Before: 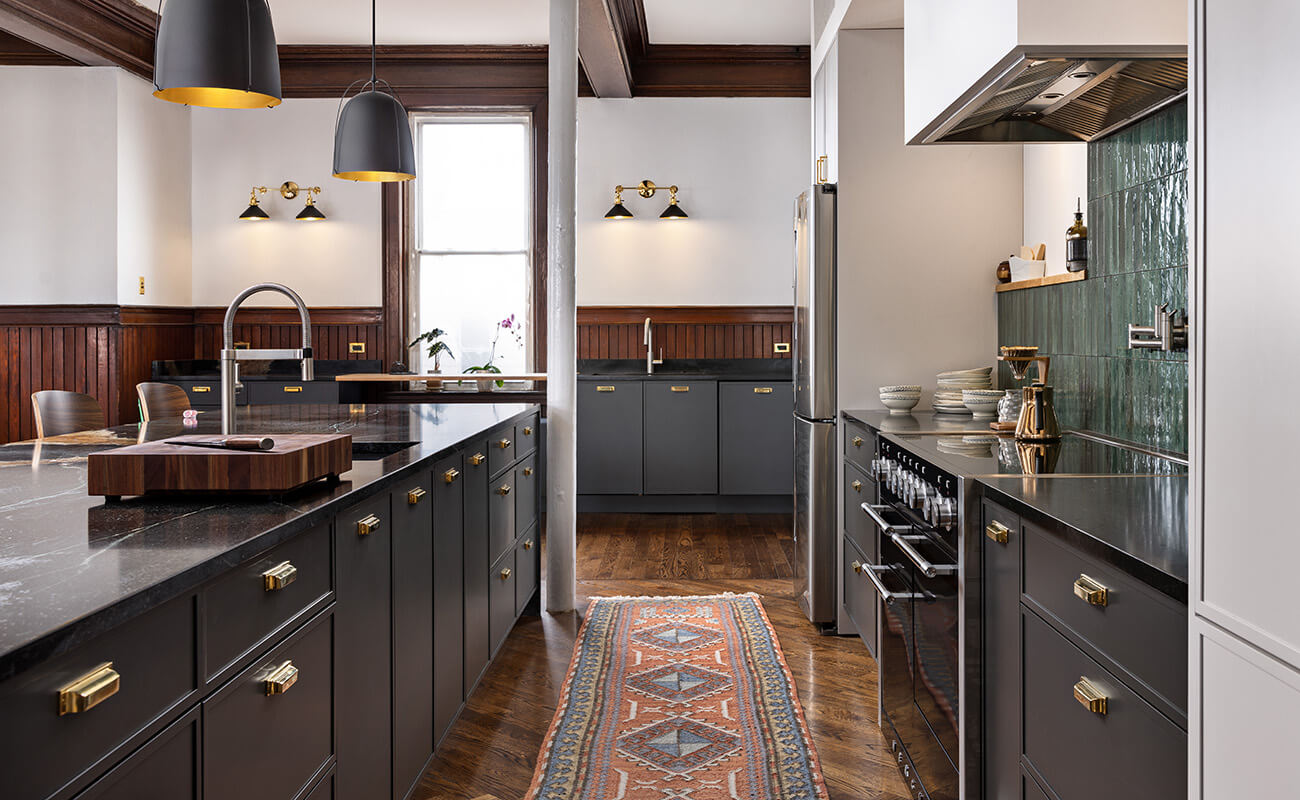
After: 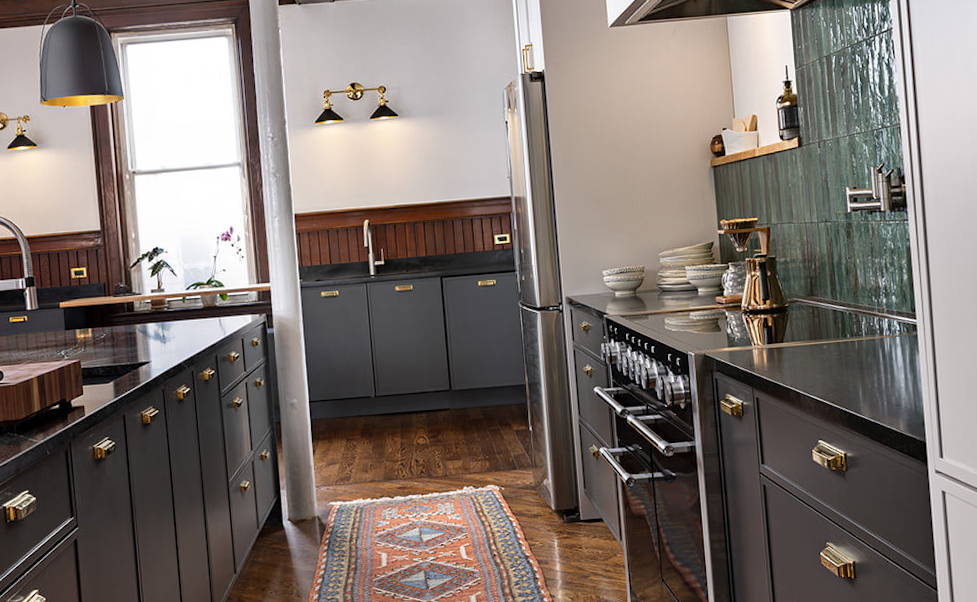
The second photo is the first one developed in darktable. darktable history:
rotate and perspective: rotation -4.57°, crop left 0.054, crop right 0.944, crop top 0.087, crop bottom 0.914
crop: left 19.159%, top 9.58%, bottom 9.58%
white balance: emerald 1
